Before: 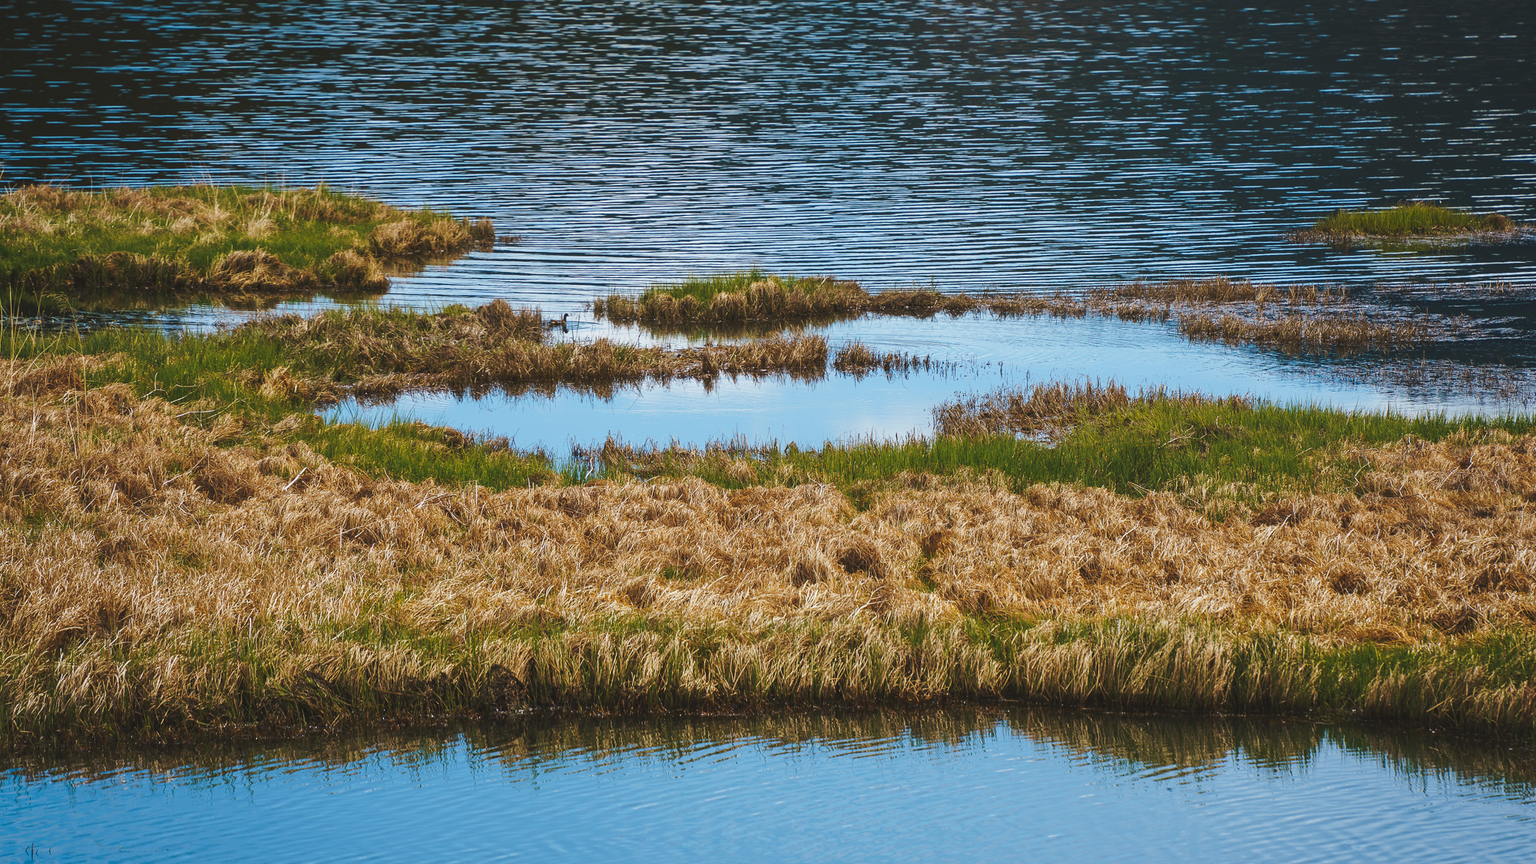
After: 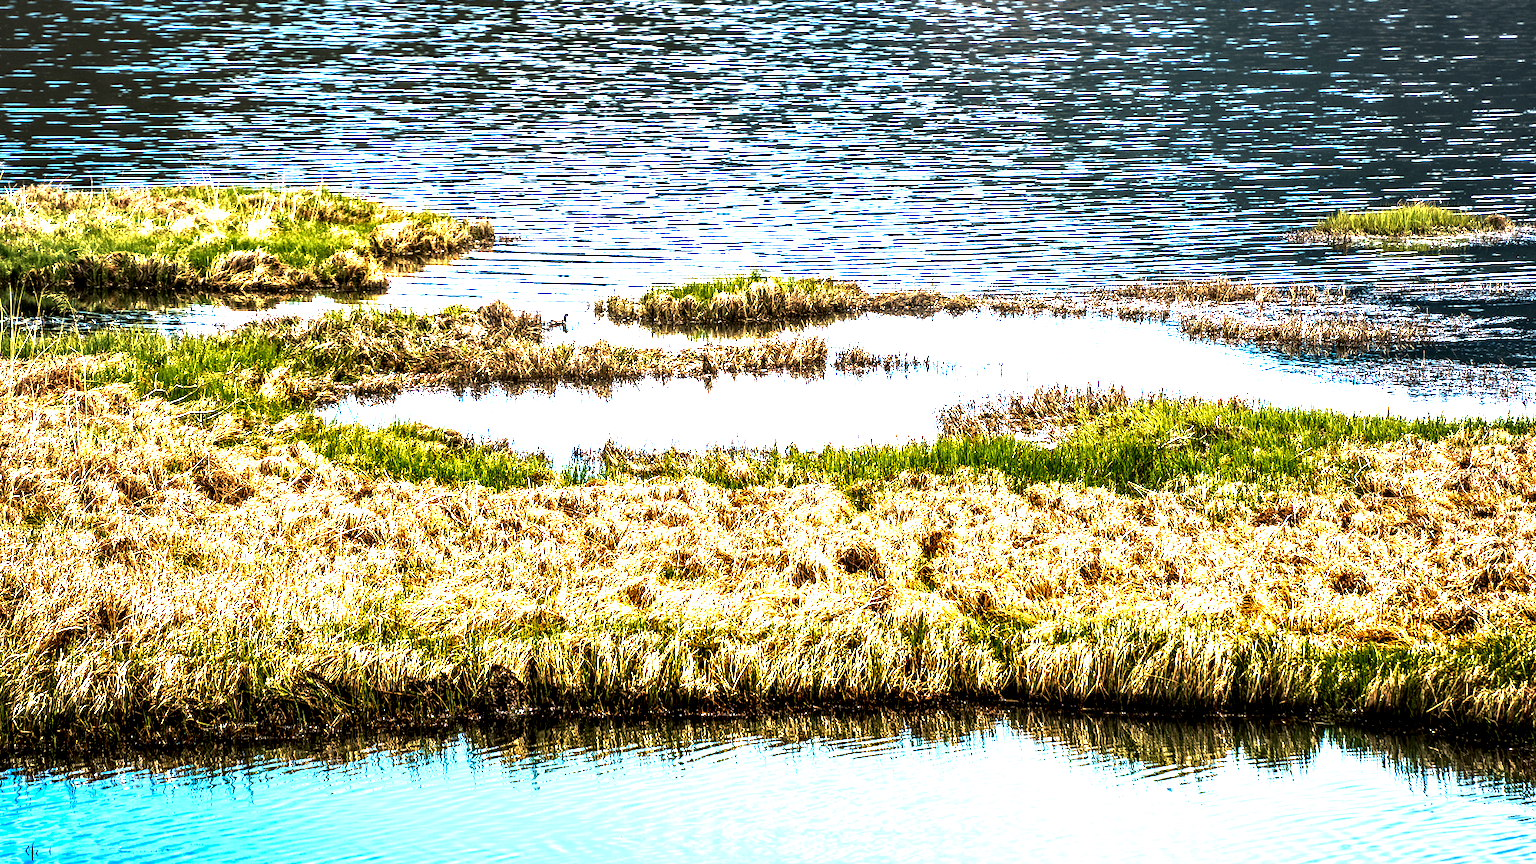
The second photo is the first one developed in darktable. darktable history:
color balance rgb: perceptual saturation grading › global saturation 19.824%
local contrast: highlights 114%, shadows 41%, detail 291%
shadows and highlights: shadows 25.61, highlights -24.42
exposure: black level correction 0, exposure 1.2 EV, compensate exposure bias true, compensate highlight preservation false
